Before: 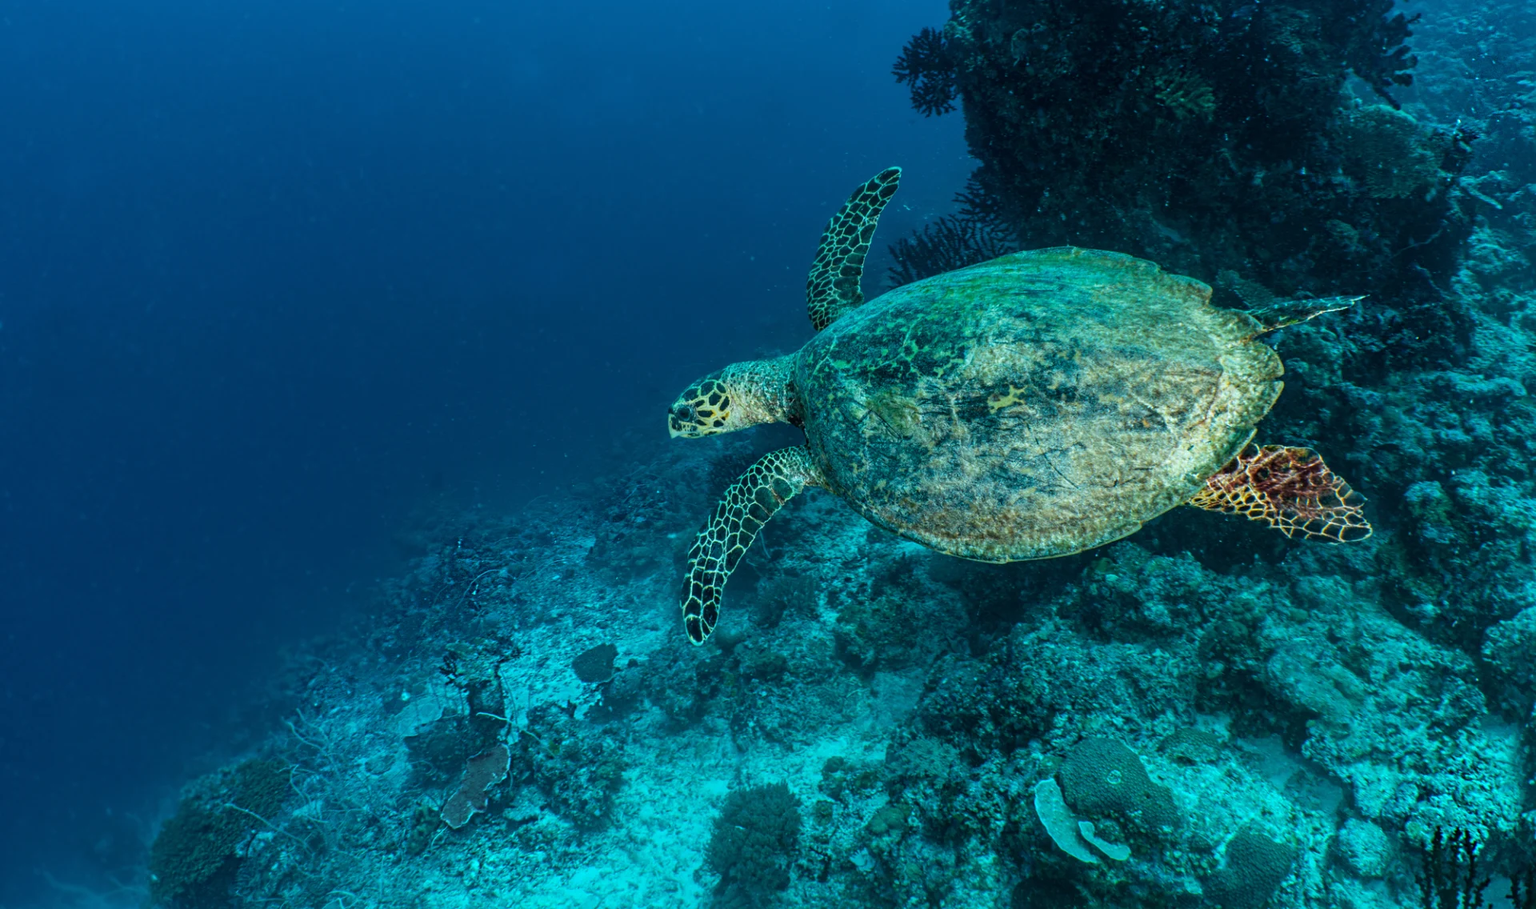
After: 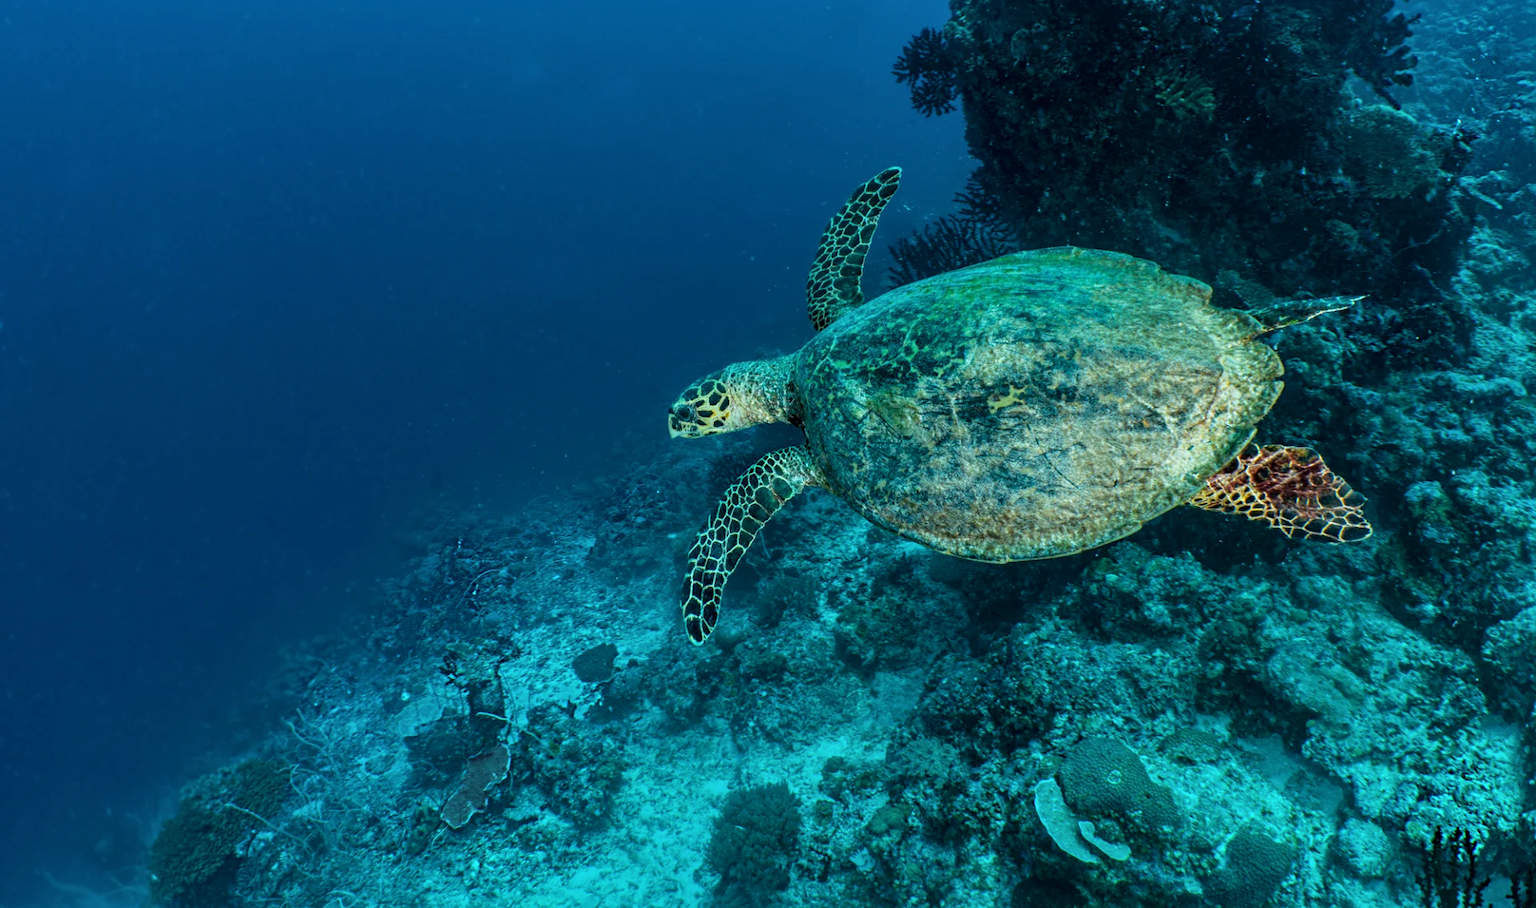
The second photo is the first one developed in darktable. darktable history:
tone equalizer: -8 EV -0.002 EV, -7 EV 0.004 EV, -6 EV -0.045 EV, -5 EV 0.011 EV, -4 EV -0.016 EV, -3 EV 0.02 EV, -2 EV -0.085 EV, -1 EV -0.29 EV, +0 EV -0.565 EV, mask exposure compensation -0.492 EV
contrast equalizer: y [[0.6 ×6], [0.55 ×6], [0 ×6], [0 ×6], [0 ×6]], mix 0.274
